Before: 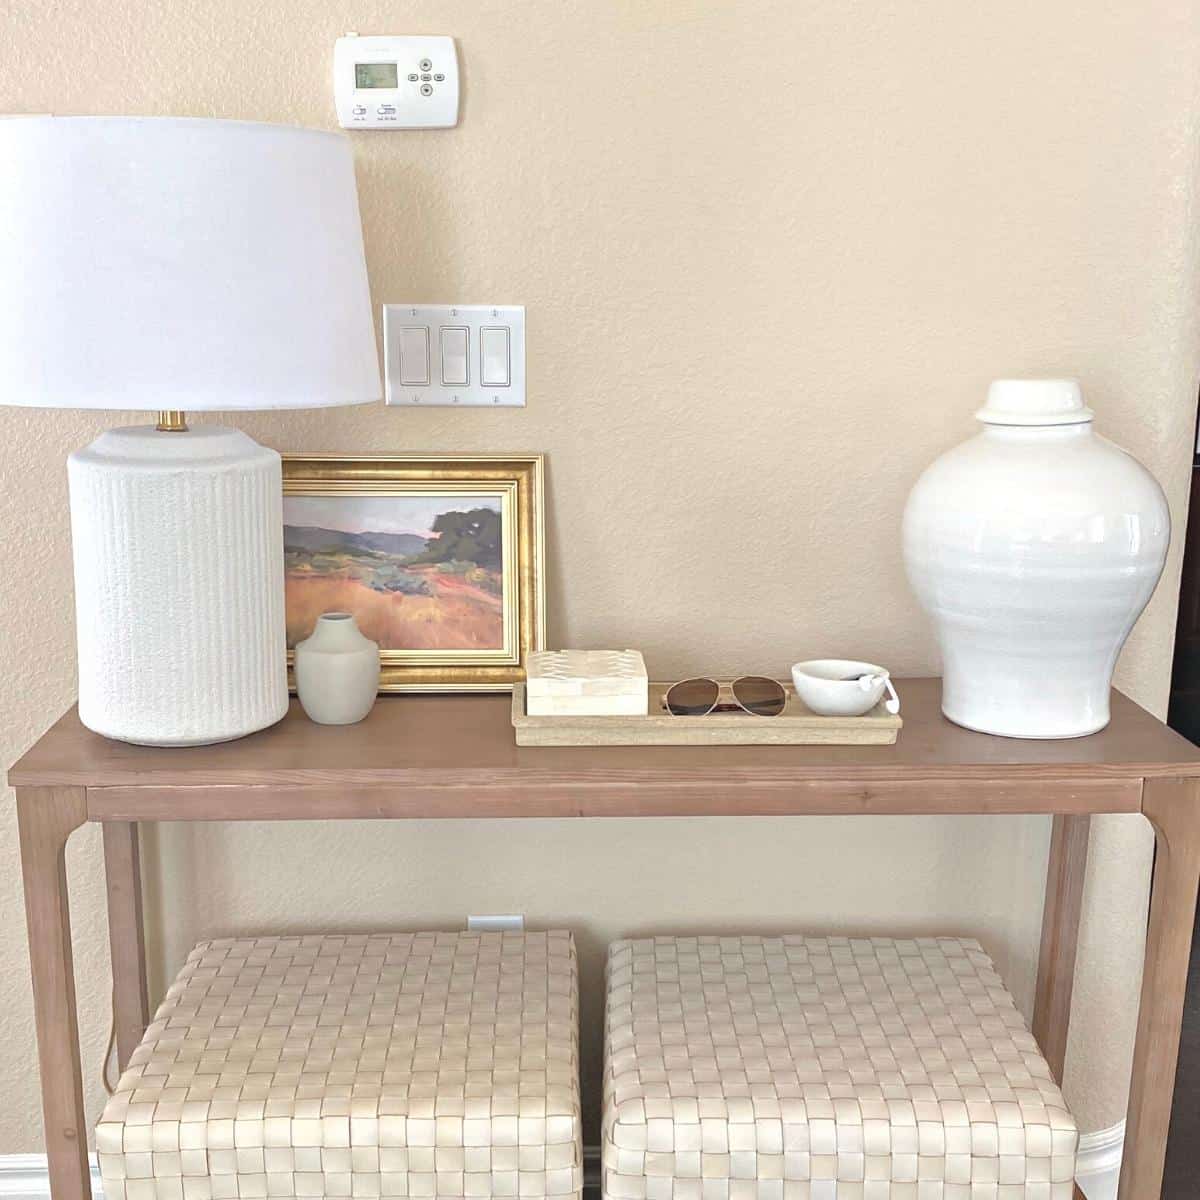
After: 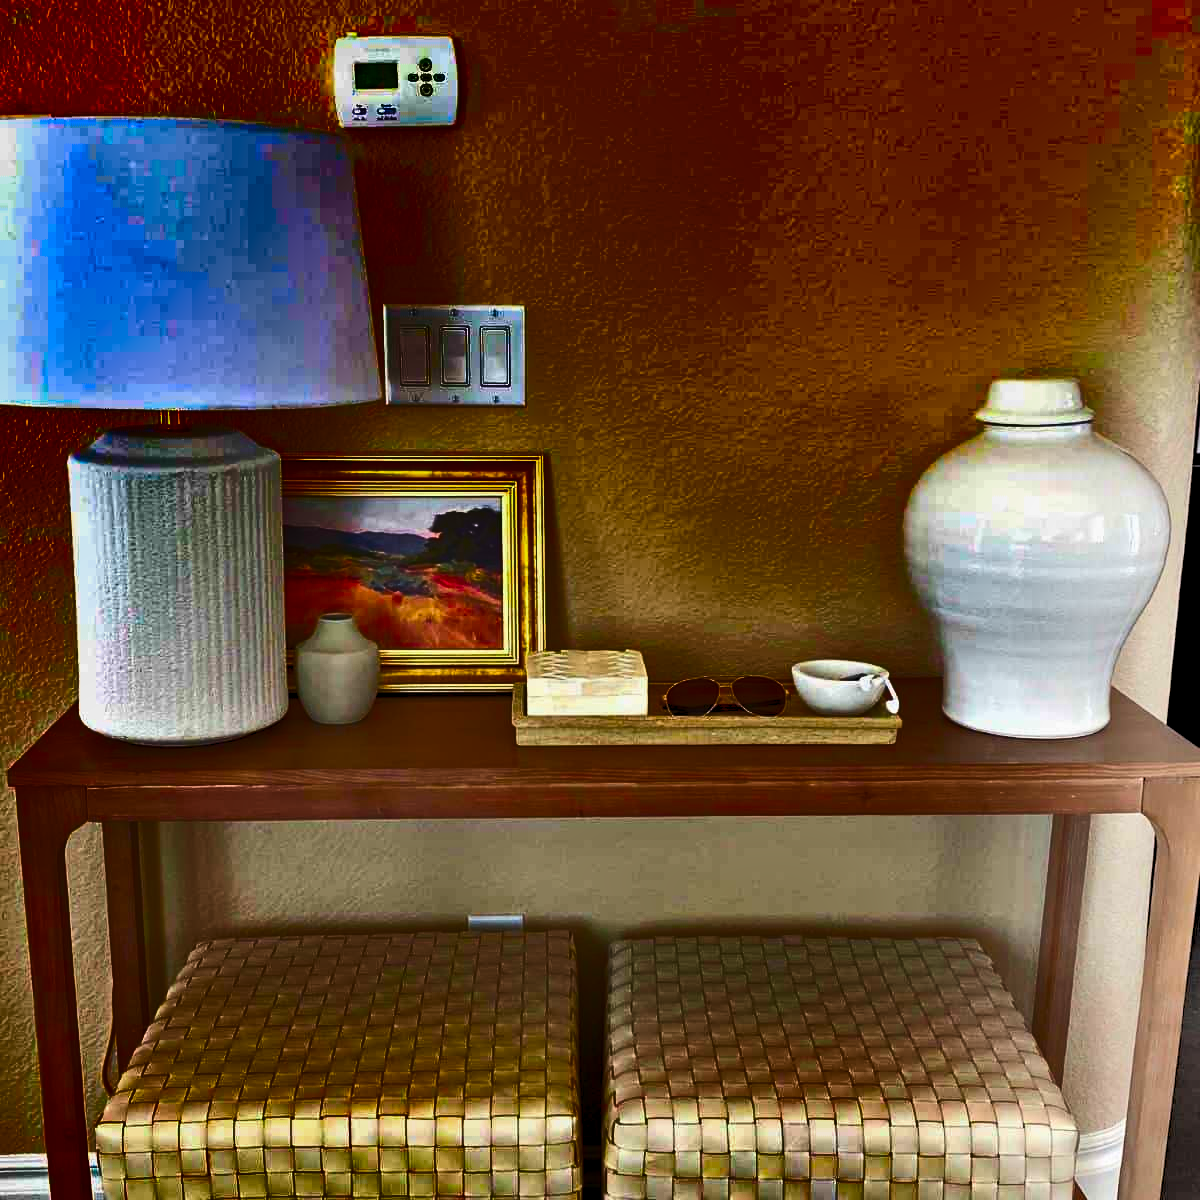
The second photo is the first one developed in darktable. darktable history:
rgb levels: levels [[0.029, 0.461, 0.922], [0, 0.5, 1], [0, 0.5, 1]]
shadows and highlights: radius 123.98, shadows 100, white point adjustment -3, highlights -100, highlights color adjustment 89.84%, soften with gaussian
tone equalizer: on, module defaults
contrast brightness saturation: contrast 0.18, saturation 0.3
